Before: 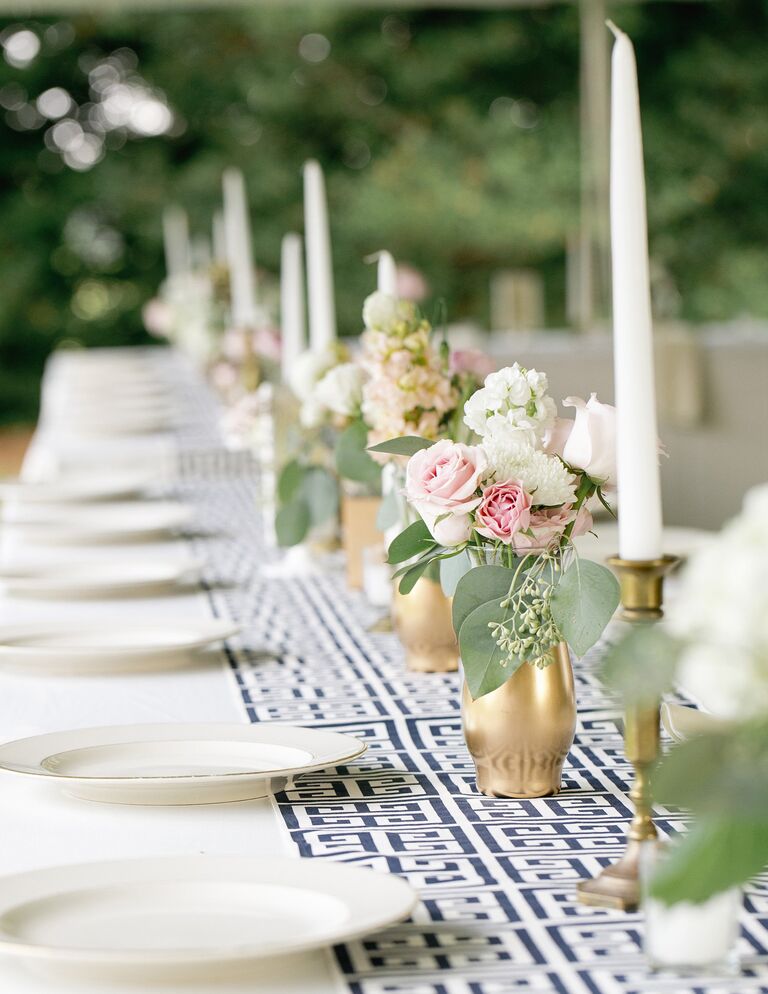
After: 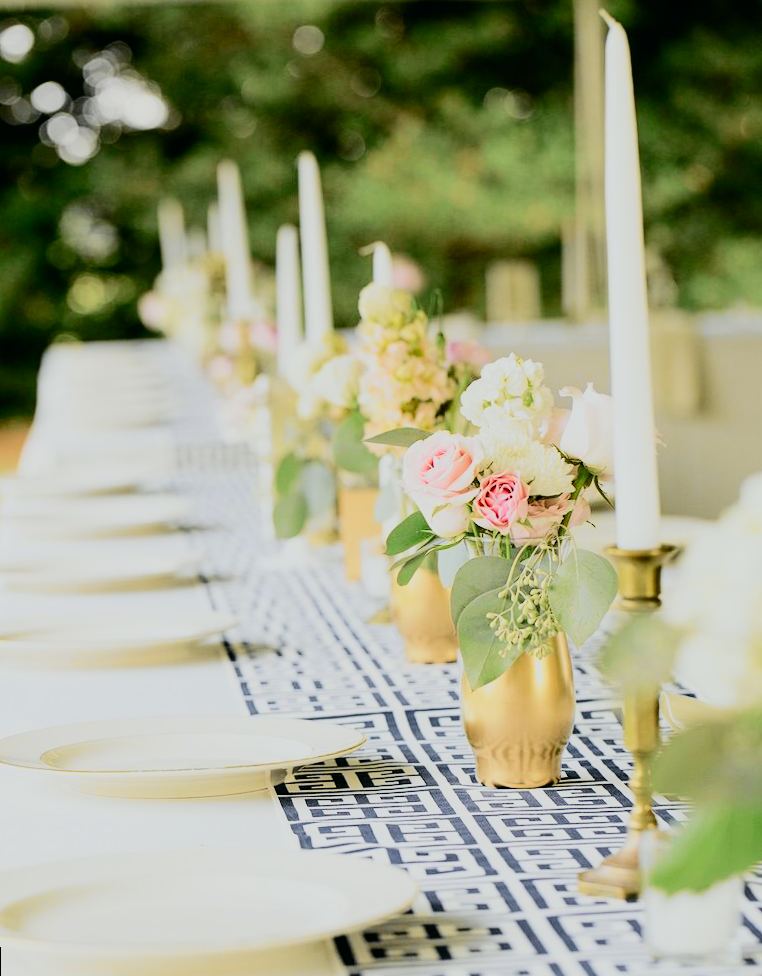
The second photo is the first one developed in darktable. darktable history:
tone curve: curves: ch0 [(0, 0.003) (0.113, 0.081) (0.207, 0.184) (0.515, 0.612) (0.712, 0.793) (0.984, 0.961)]; ch1 [(0, 0) (0.172, 0.123) (0.317, 0.272) (0.414, 0.382) (0.476, 0.479) (0.505, 0.498) (0.534, 0.534) (0.621, 0.65) (0.709, 0.764) (1, 1)]; ch2 [(0, 0) (0.411, 0.424) (0.505, 0.505) (0.521, 0.524) (0.537, 0.57) (0.65, 0.699) (1, 1)], color space Lab, independent channels, preserve colors none
filmic rgb: black relative exposure -7.48 EV, white relative exposure 4.83 EV, hardness 3.4, color science v6 (2022)
rotate and perspective: rotation -0.45°, automatic cropping original format, crop left 0.008, crop right 0.992, crop top 0.012, crop bottom 0.988
